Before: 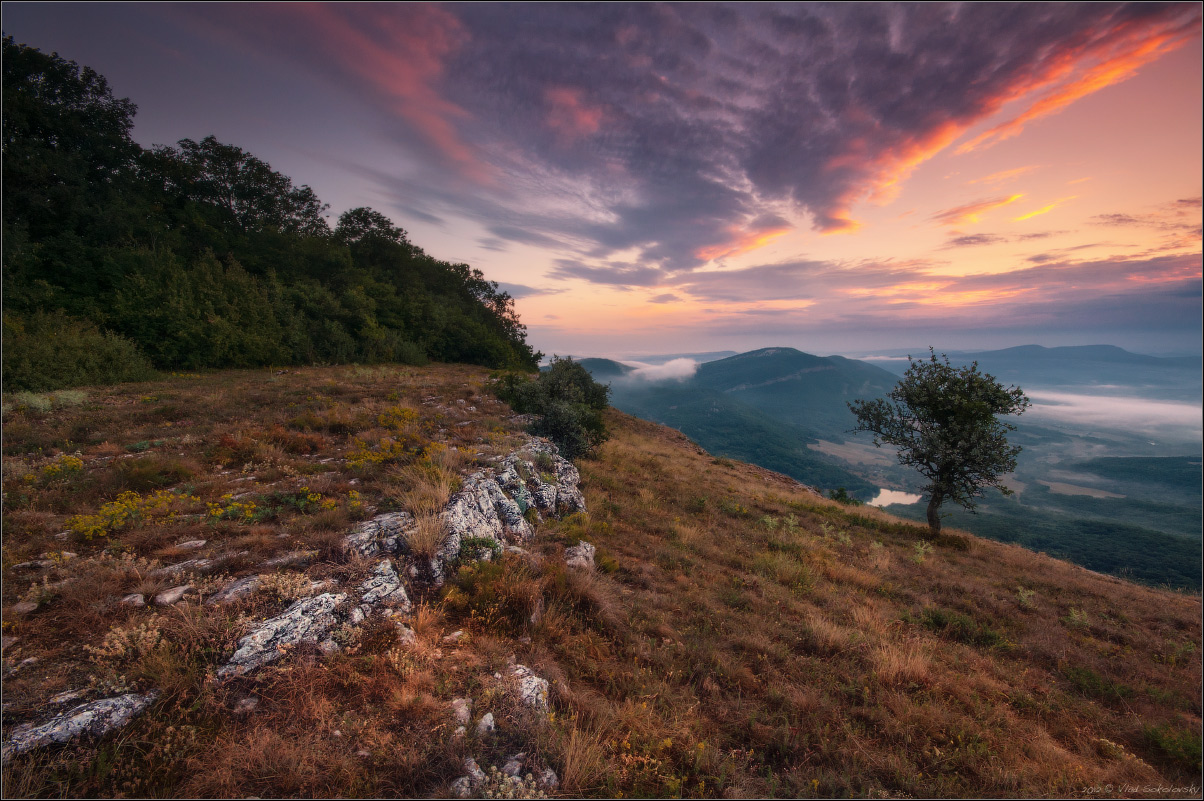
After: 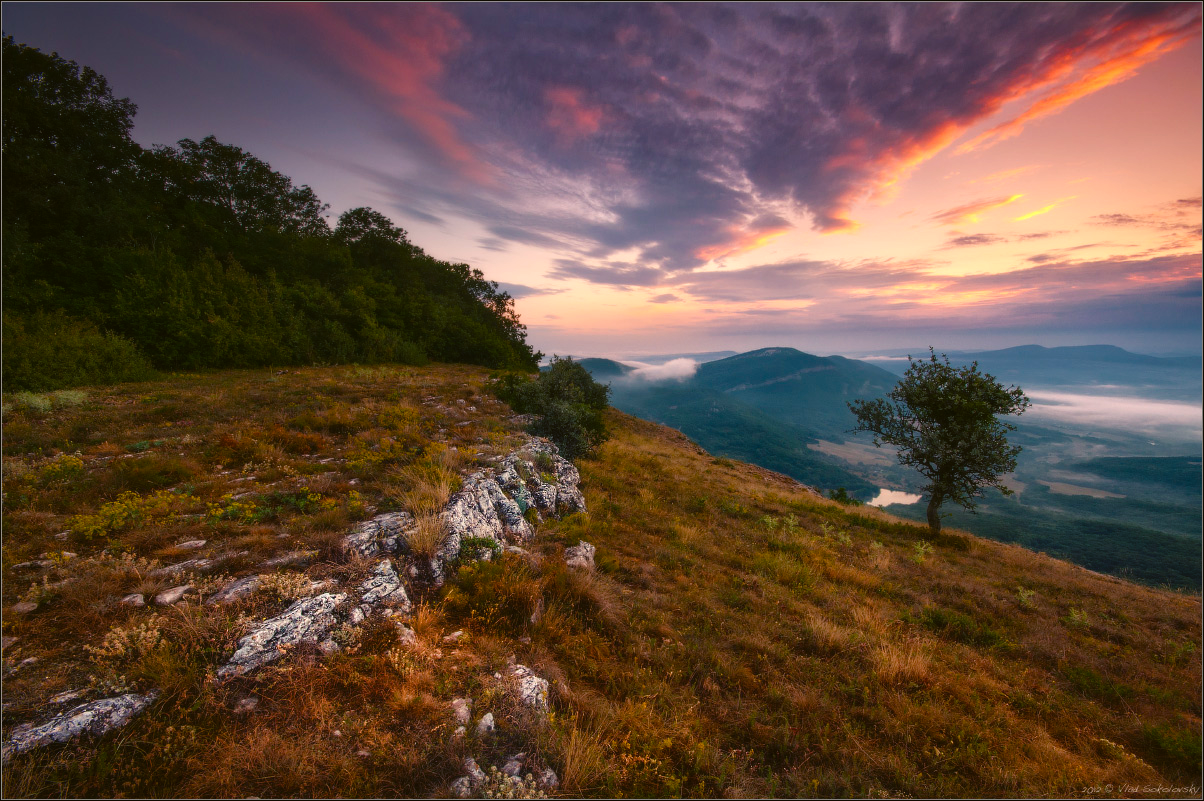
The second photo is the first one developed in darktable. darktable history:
color balance rgb: shadows lift › chroma 1%, shadows lift › hue 217.2°, power › hue 310.8°, highlights gain › chroma 2%, highlights gain › hue 44.4°, global offset › luminance 0.25%, global offset › hue 171.6°, perceptual saturation grading › global saturation 14.09%, perceptual saturation grading › highlights -30%, perceptual saturation grading › shadows 50.67%, global vibrance 25%, contrast 20%
color balance: lift [1.004, 1.002, 1.002, 0.998], gamma [1, 1.007, 1.002, 0.993], gain [1, 0.977, 1.013, 1.023], contrast -3.64%
